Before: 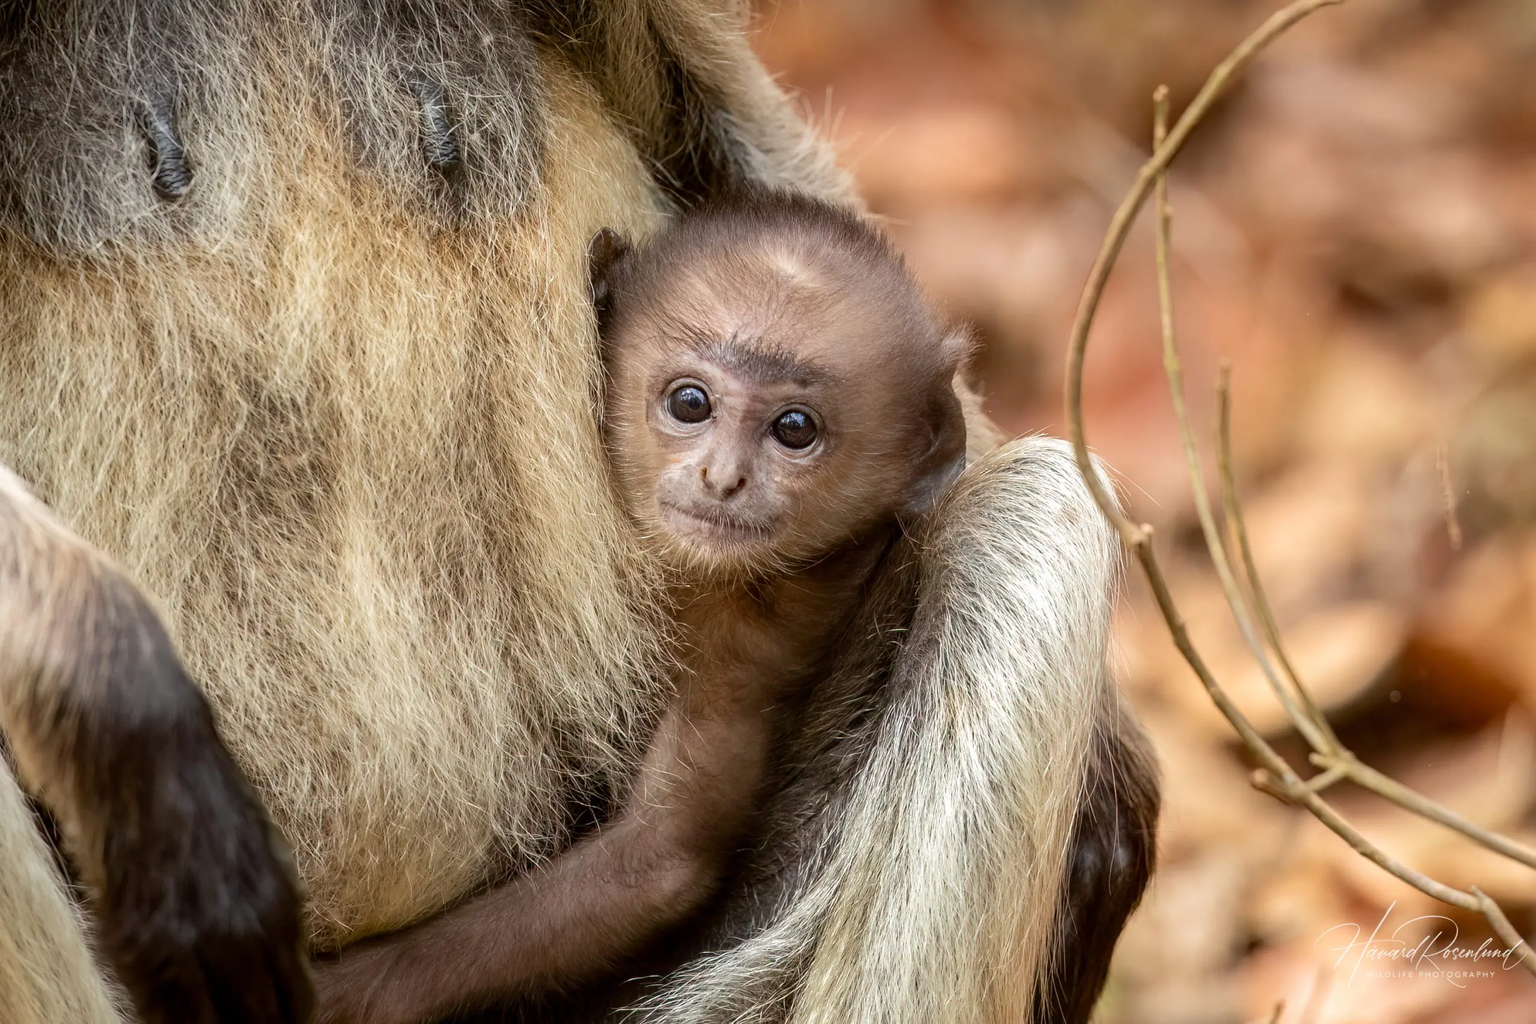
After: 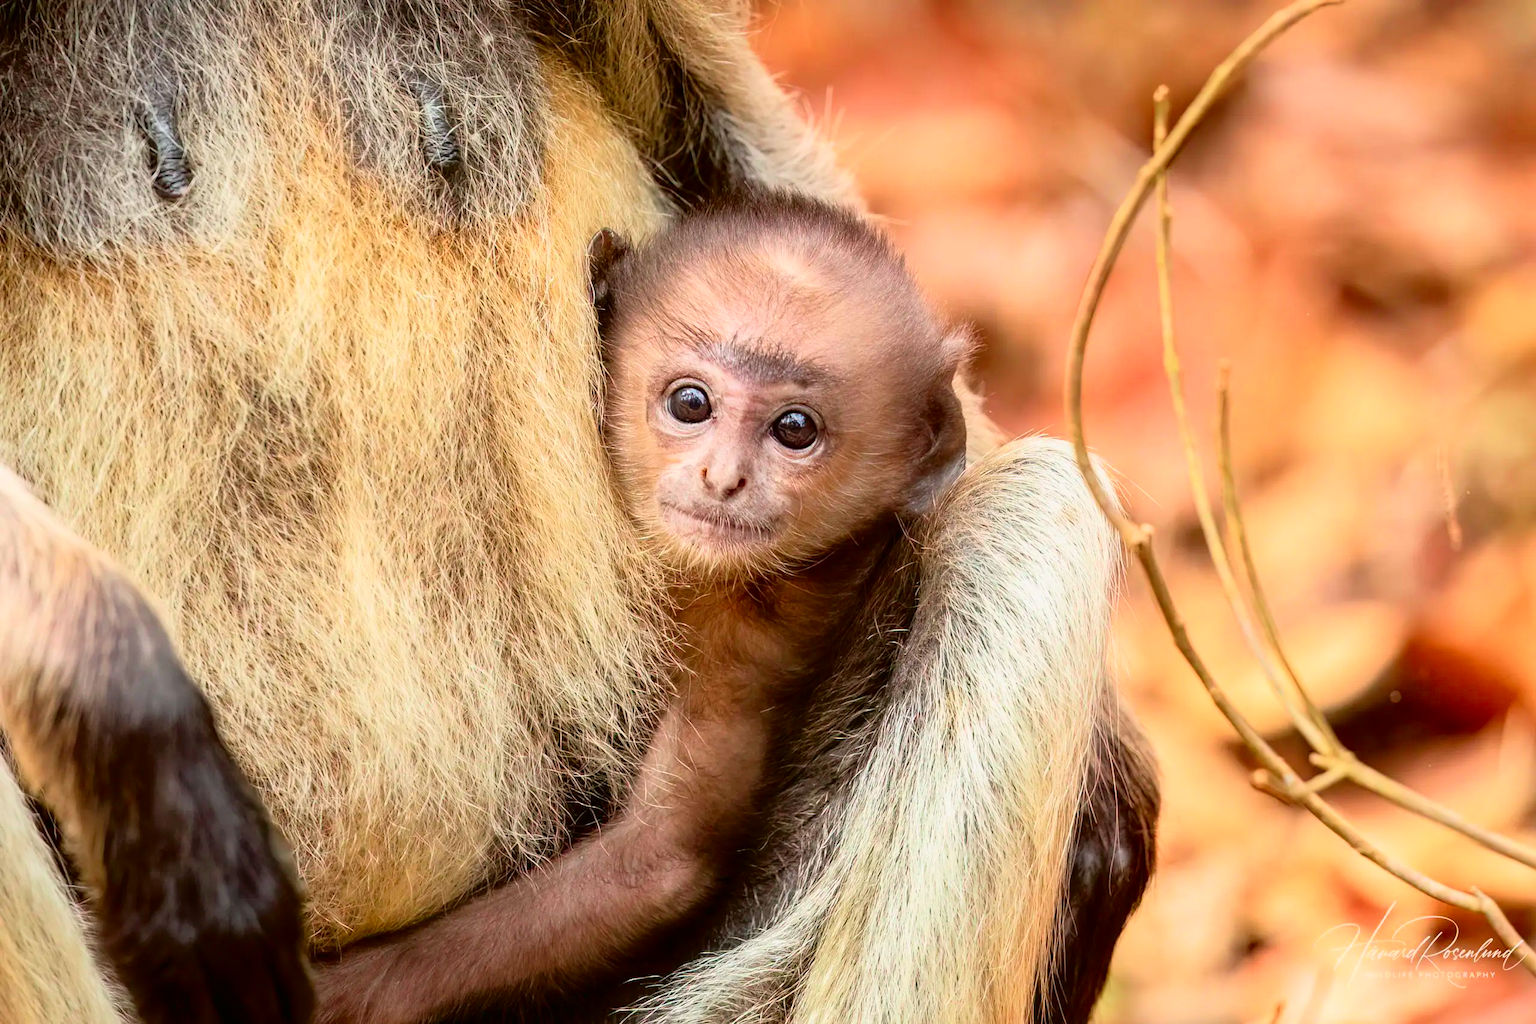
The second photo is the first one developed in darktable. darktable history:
tone curve: curves: ch0 [(0, 0.005) (0.103, 0.097) (0.18, 0.22) (0.378, 0.482) (0.504, 0.631) (0.663, 0.801) (0.834, 0.914) (1, 0.971)]; ch1 [(0, 0) (0.172, 0.123) (0.324, 0.253) (0.396, 0.388) (0.478, 0.461) (0.499, 0.498) (0.545, 0.587) (0.604, 0.692) (0.704, 0.818) (1, 1)]; ch2 [(0, 0) (0.411, 0.424) (0.496, 0.5) (0.521, 0.537) (0.555, 0.585) (0.628, 0.703) (1, 1)], color space Lab, independent channels, preserve colors none
shadows and highlights: shadows 3.18, highlights -17.61, soften with gaussian
